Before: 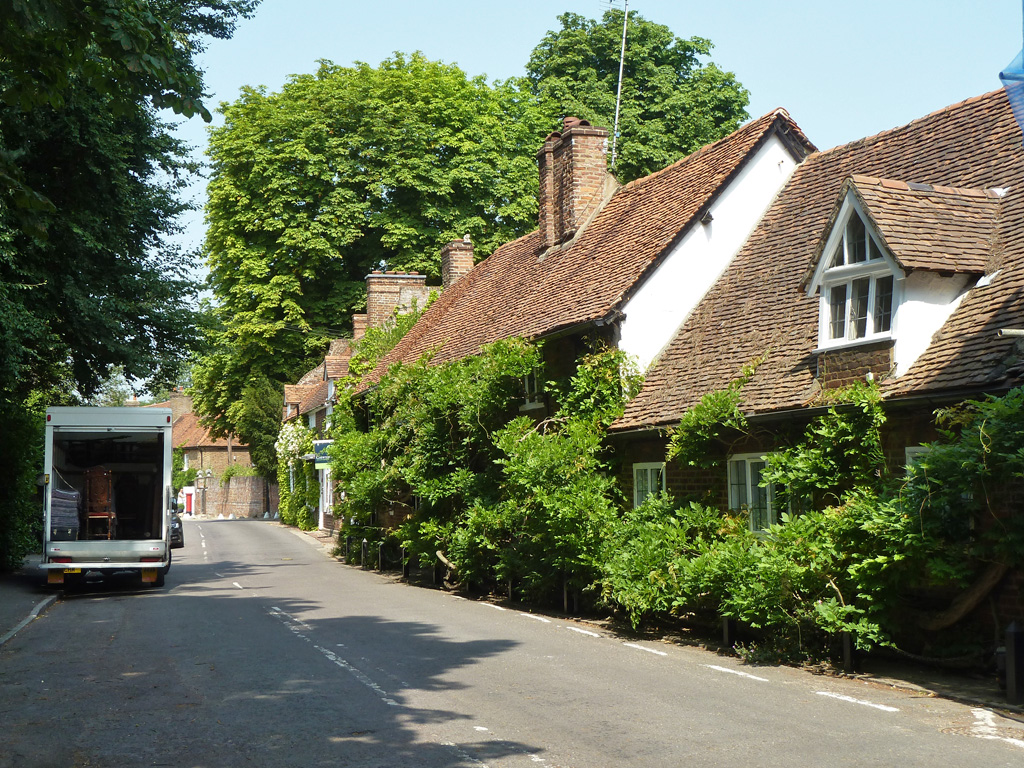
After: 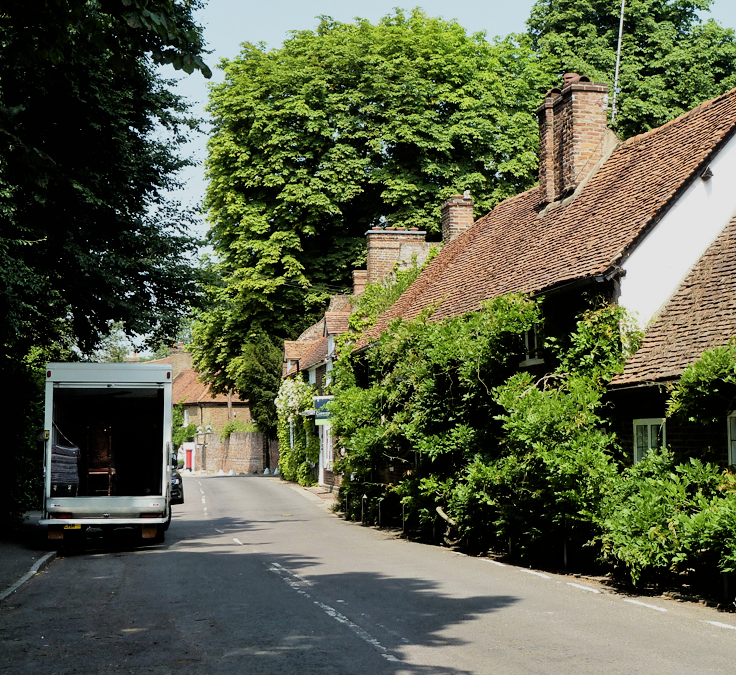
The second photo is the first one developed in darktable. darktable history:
crop: top 5.803%, right 27.864%, bottom 5.804%
filmic rgb: black relative exposure -5 EV, hardness 2.88, contrast 1.3, highlights saturation mix -10%
